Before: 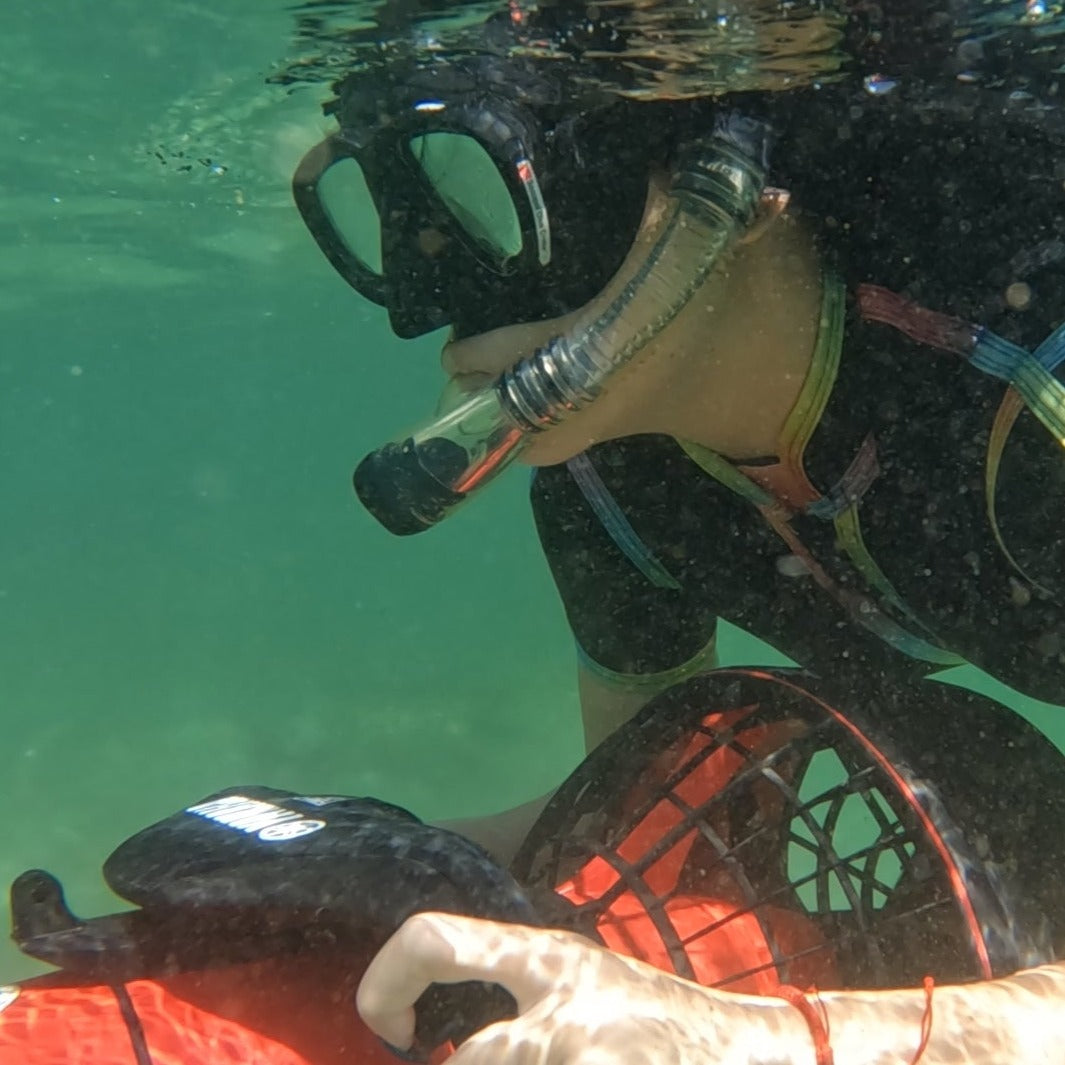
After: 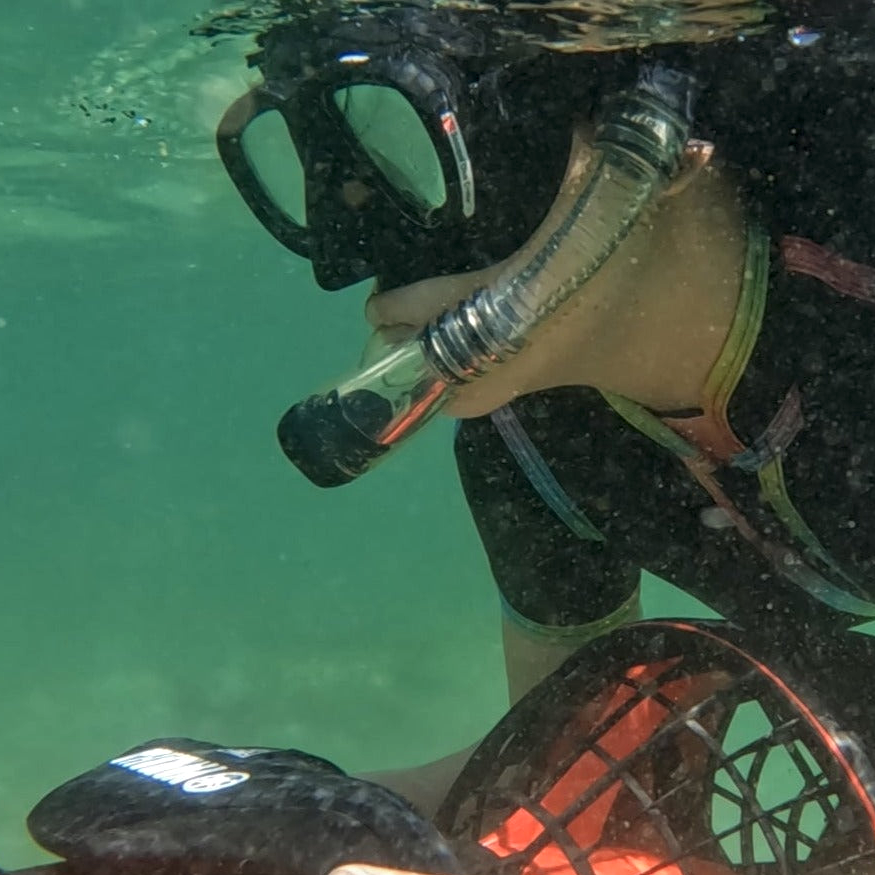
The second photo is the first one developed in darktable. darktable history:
local contrast: detail 130%
crop and rotate: left 7.196%, top 4.574%, right 10.605%, bottom 13.178%
